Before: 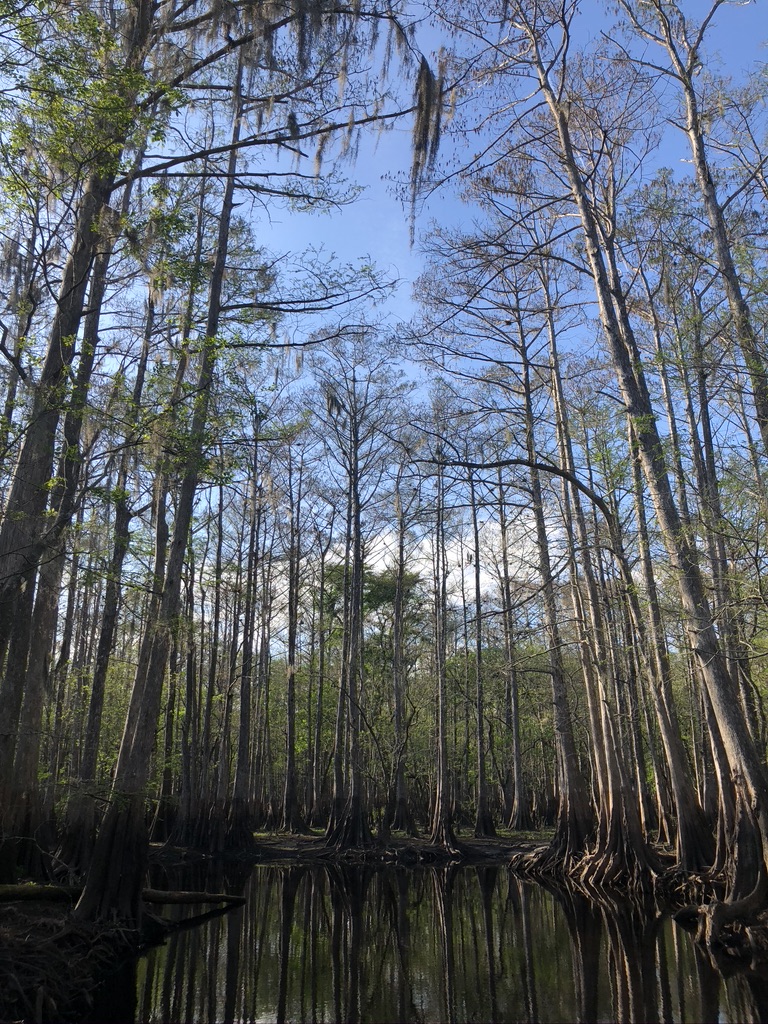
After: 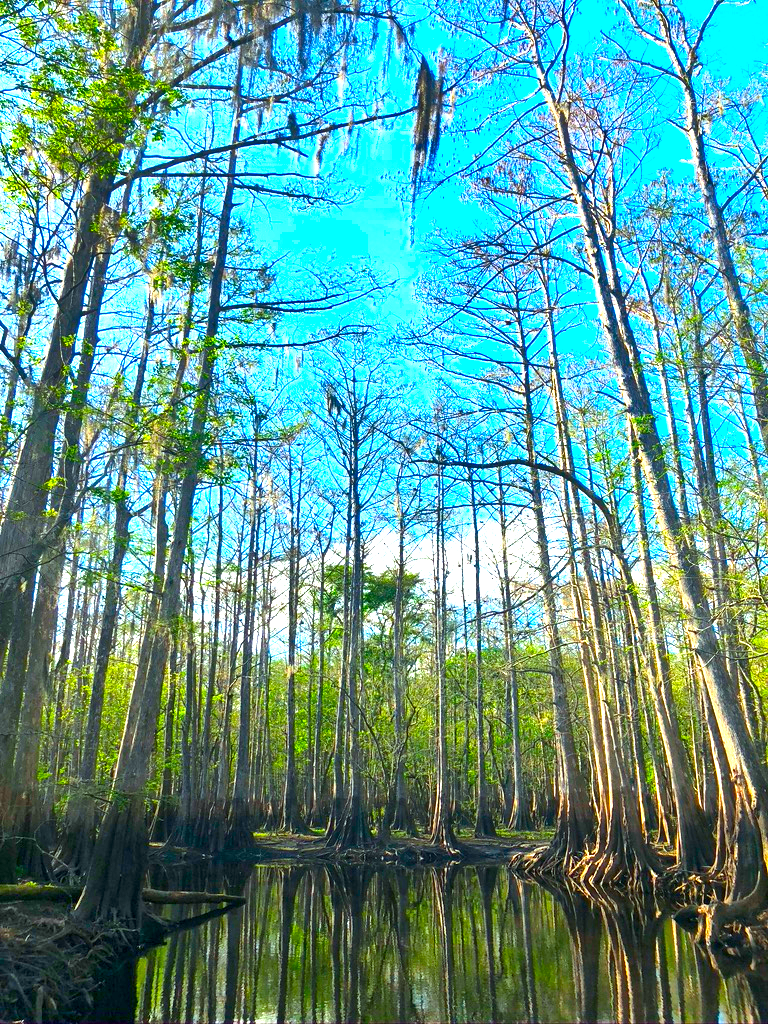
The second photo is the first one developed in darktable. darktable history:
color correction: highlights a* -7.33, highlights b* 1.26, shadows a* -3.55, saturation 1.4
color balance rgb: linear chroma grading › global chroma 15%, perceptual saturation grading › global saturation 30%
exposure: black level correction 0, exposure 1.7 EV, compensate exposure bias true, compensate highlight preservation false
shadows and highlights: shadows 49, highlights -41, soften with gaussian
